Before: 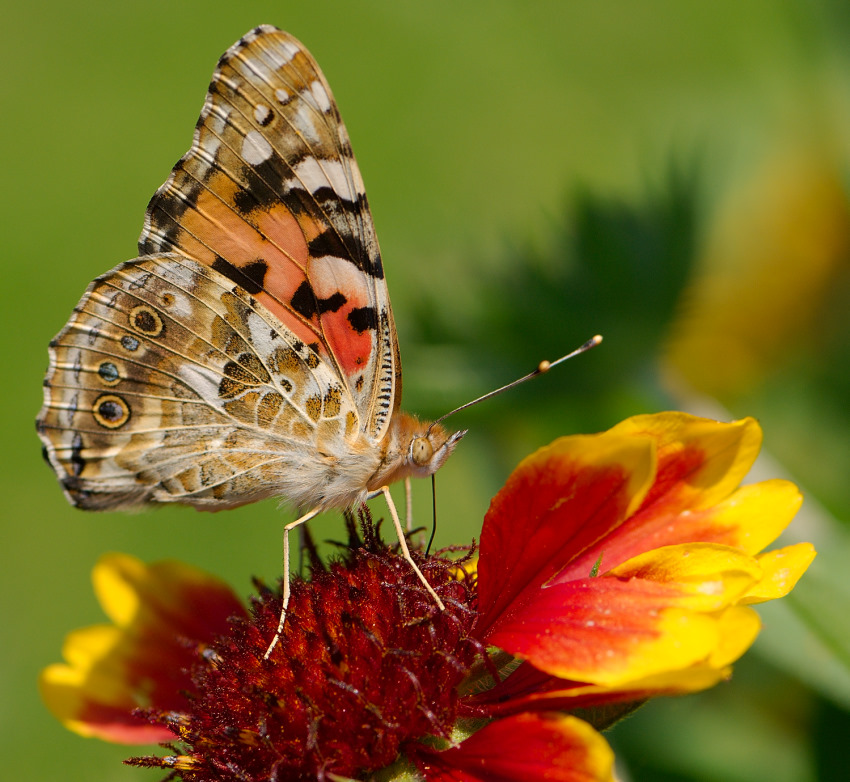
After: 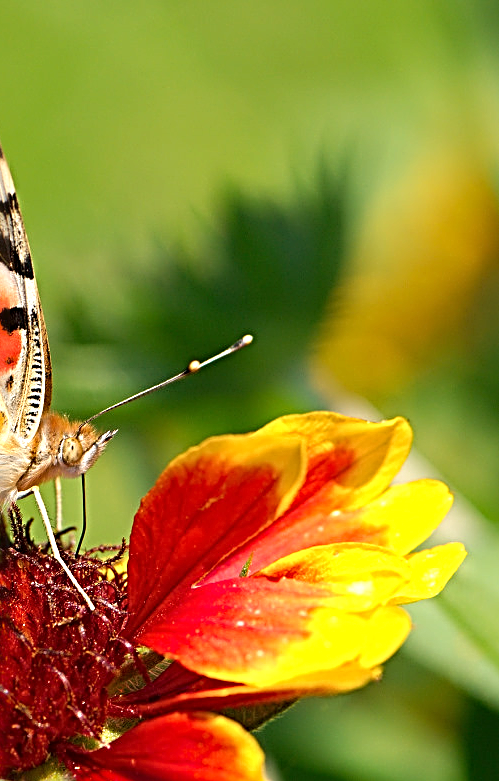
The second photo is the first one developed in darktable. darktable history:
sharpen: radius 3.74, amount 0.928
crop: left 41.22%
exposure: exposure 0.805 EV, compensate exposure bias true, compensate highlight preservation false
